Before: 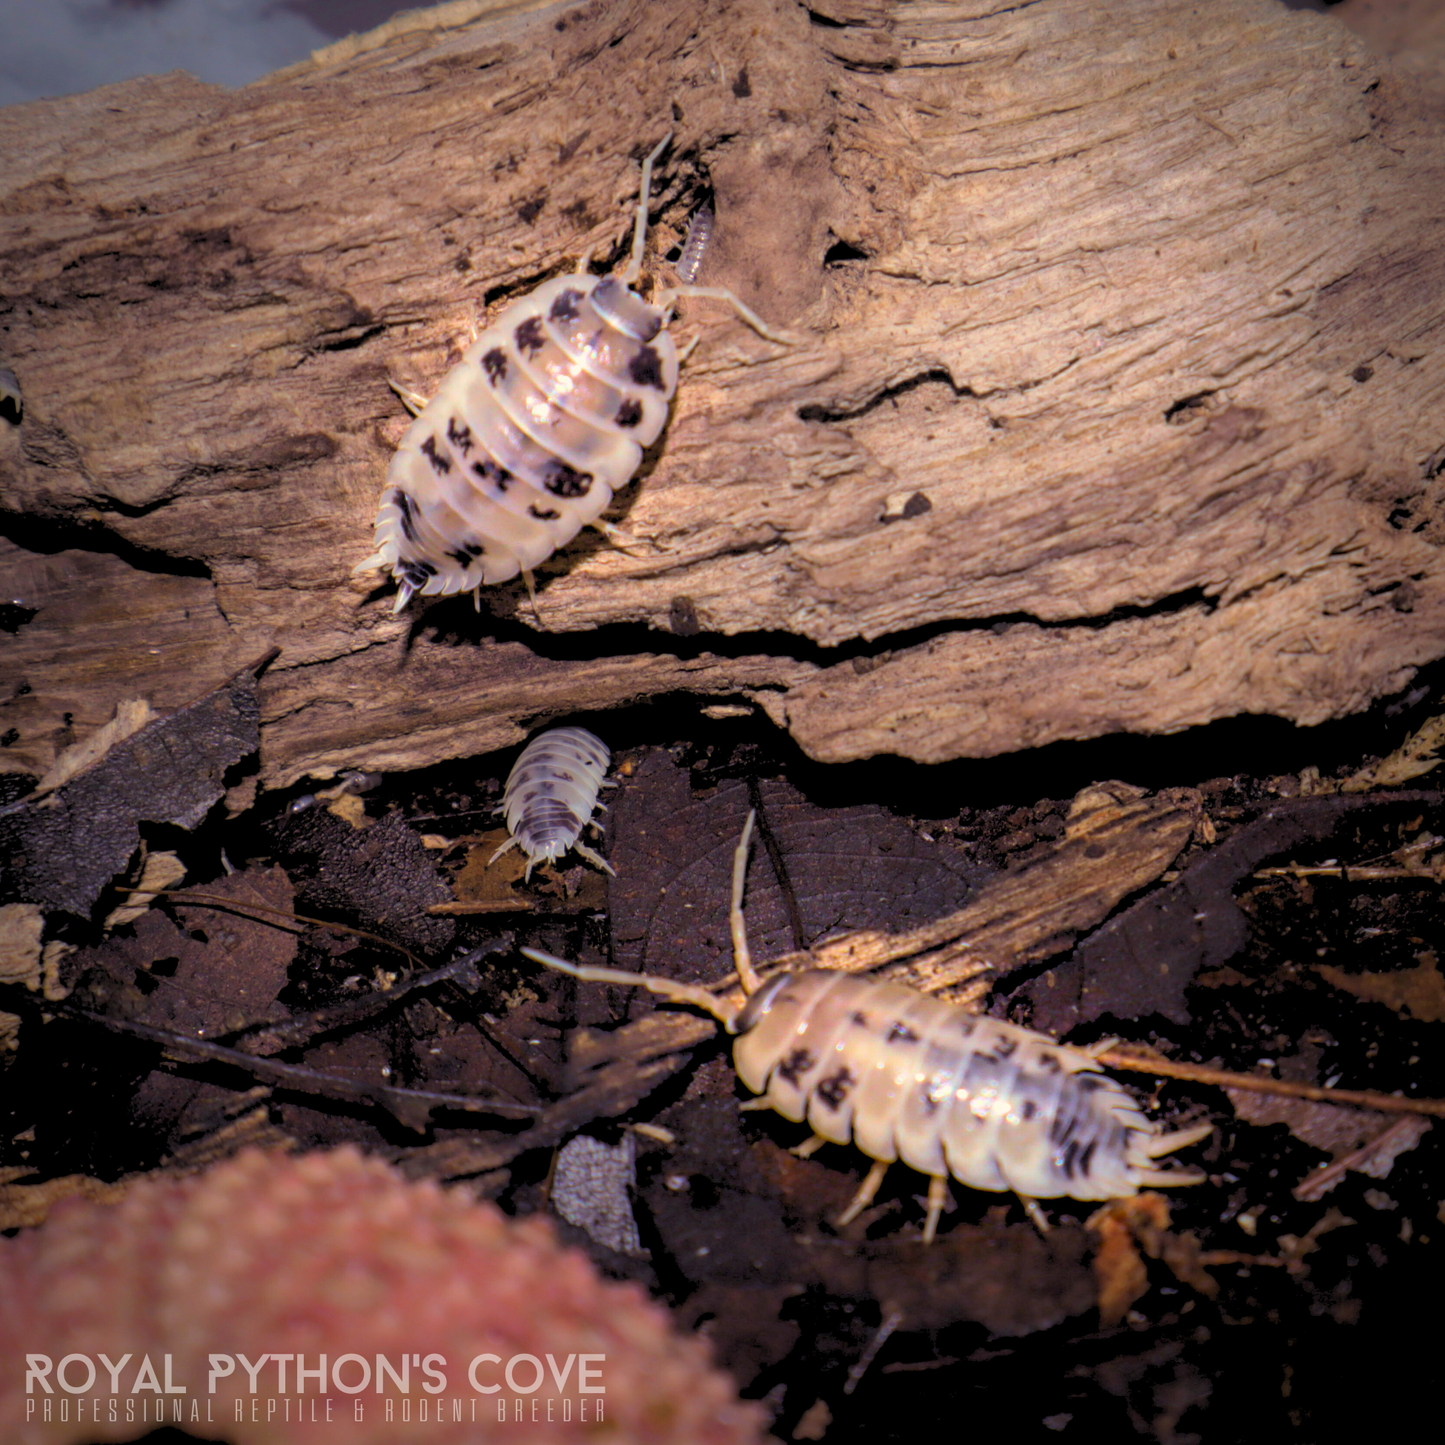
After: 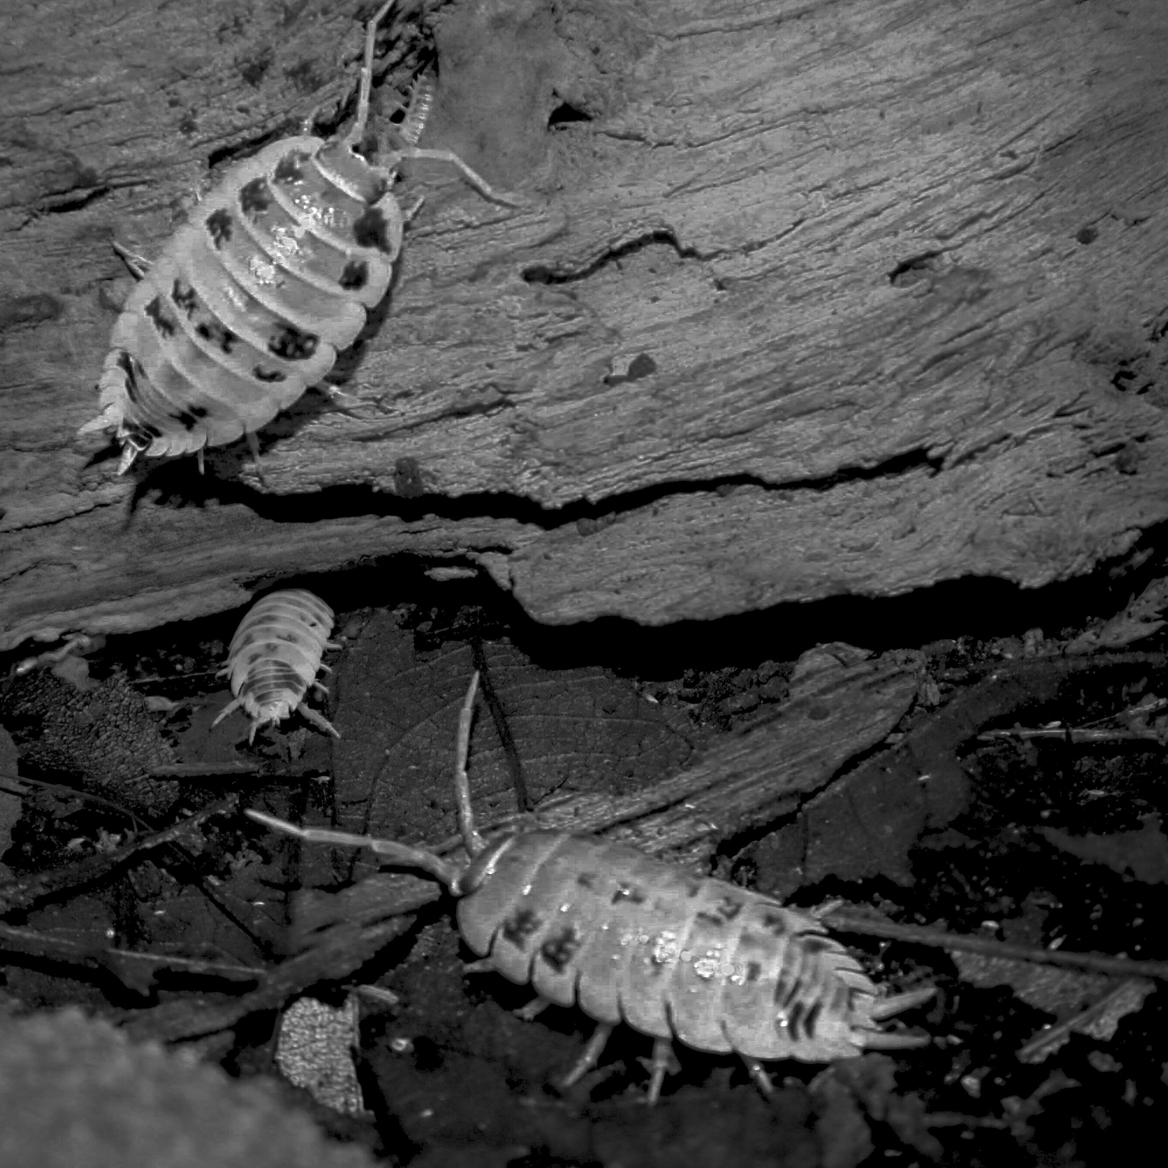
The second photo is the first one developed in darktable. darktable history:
crop: left 19.159%, top 9.58%, bottom 9.58%
color zones: curves: ch0 [(0.287, 0.048) (0.493, 0.484) (0.737, 0.816)]; ch1 [(0, 0) (0.143, 0) (0.286, 0) (0.429, 0) (0.571, 0) (0.714, 0) (0.857, 0)]
